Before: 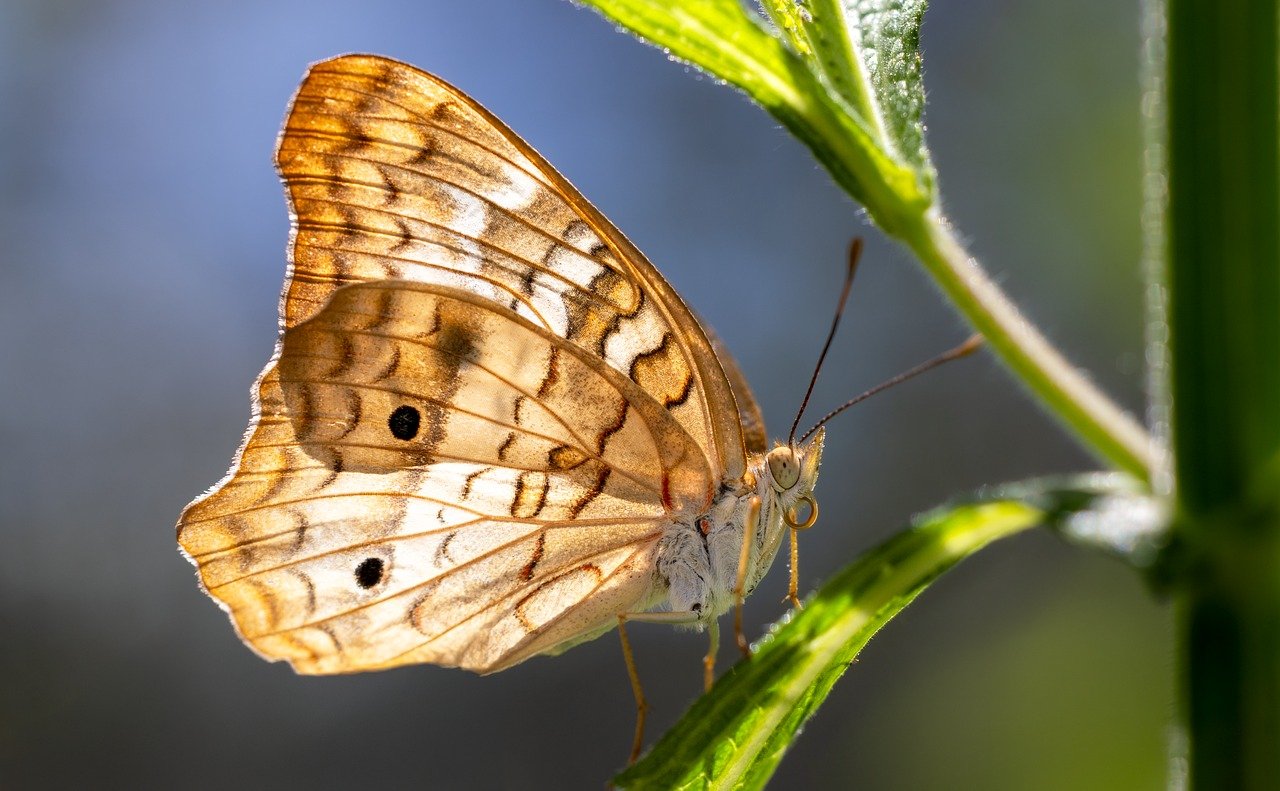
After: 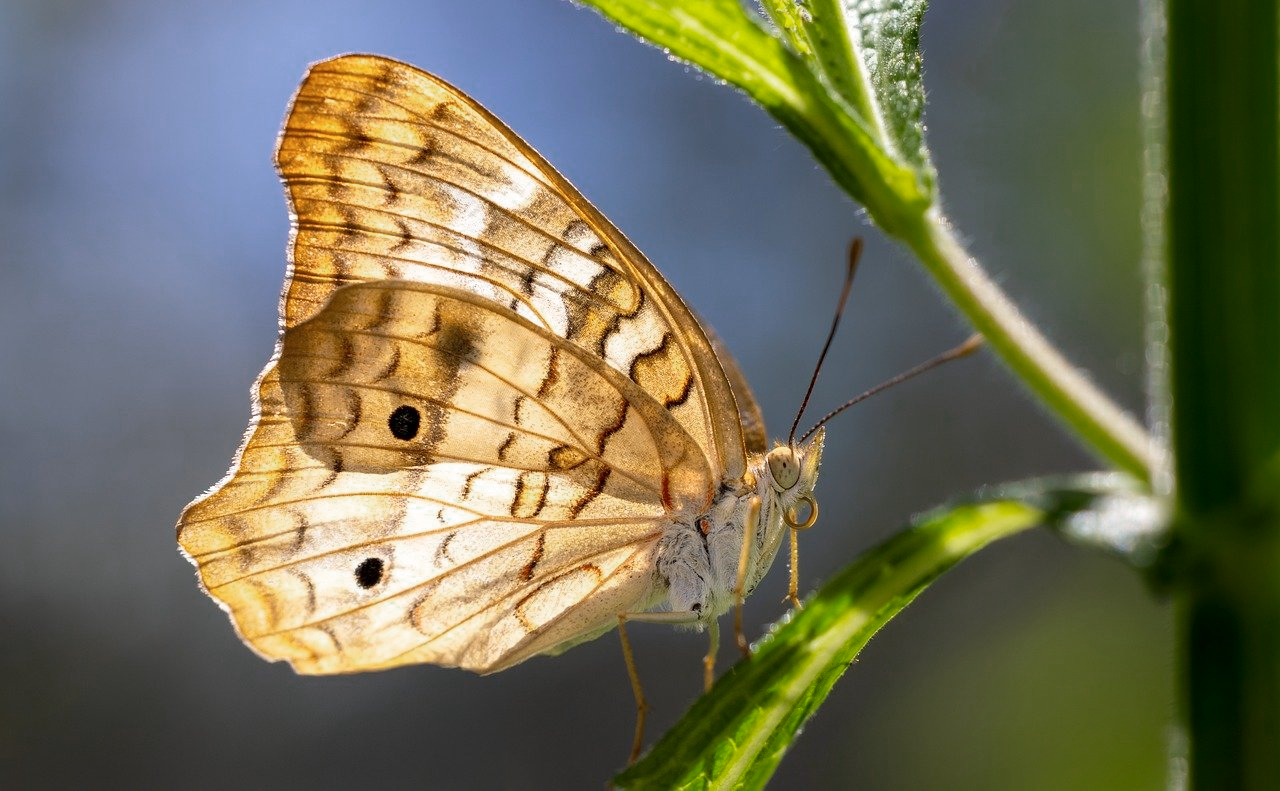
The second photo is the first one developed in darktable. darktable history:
color zones: curves: ch0 [(0, 0.558) (0.143, 0.548) (0.286, 0.447) (0.429, 0.259) (0.571, 0.5) (0.714, 0.5) (0.857, 0.593) (1, 0.558)]; ch1 [(0, 0.543) (0.01, 0.544) (0.12, 0.492) (0.248, 0.458) (0.5, 0.534) (0.748, 0.5) (0.99, 0.469) (1, 0.543)]; ch2 [(0, 0.507) (0.143, 0.522) (0.286, 0.505) (0.429, 0.5) (0.571, 0.5) (0.714, 0.5) (0.857, 0.5) (1, 0.507)]
